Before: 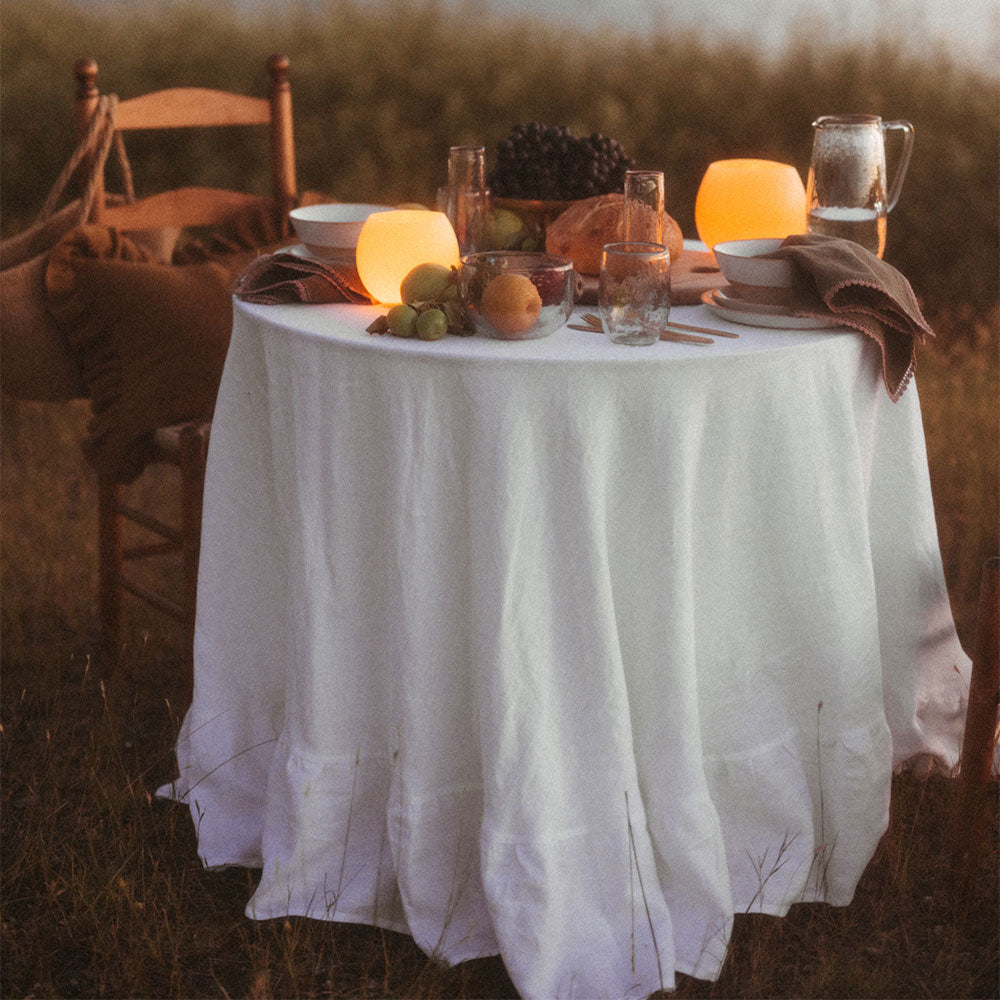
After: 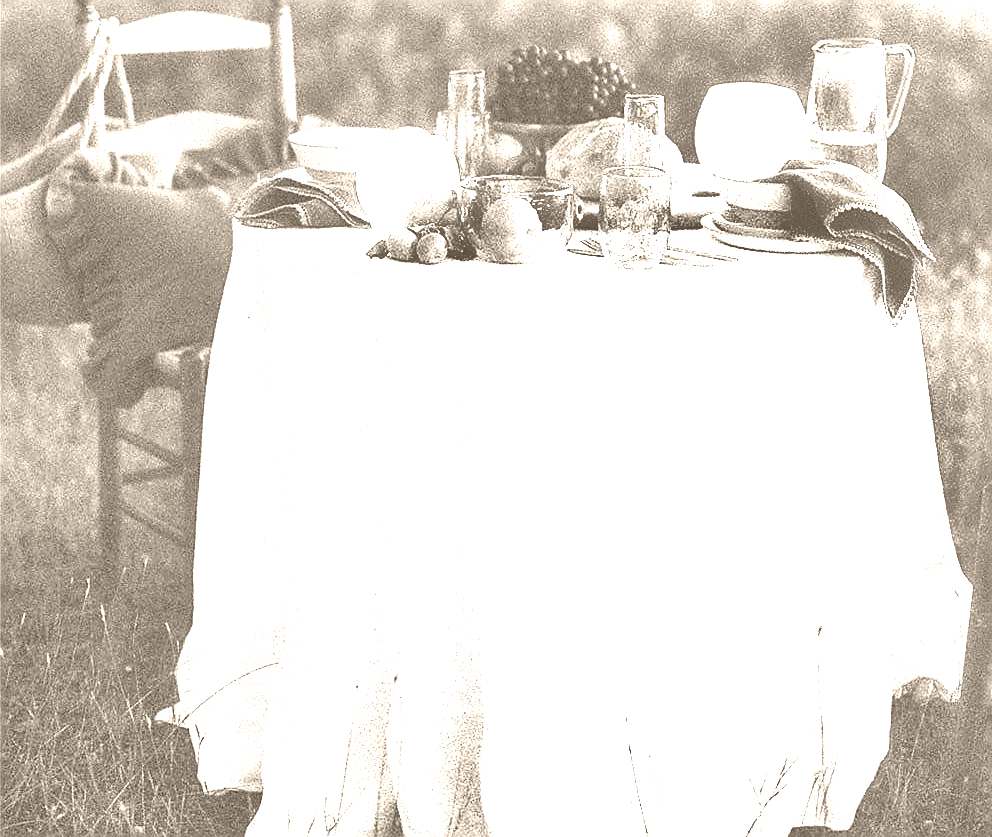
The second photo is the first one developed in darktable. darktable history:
contrast brightness saturation: contrast 0.11, saturation -0.17
velvia: strength 74%
sharpen: radius 1.4, amount 1.25, threshold 0.7
colorize: hue 34.49°, saturation 35.33%, source mix 100%, version 1
shadows and highlights: soften with gaussian
crop: top 7.625%, bottom 8.027%
exposure: exposure 2.25 EV, compensate highlight preservation false
